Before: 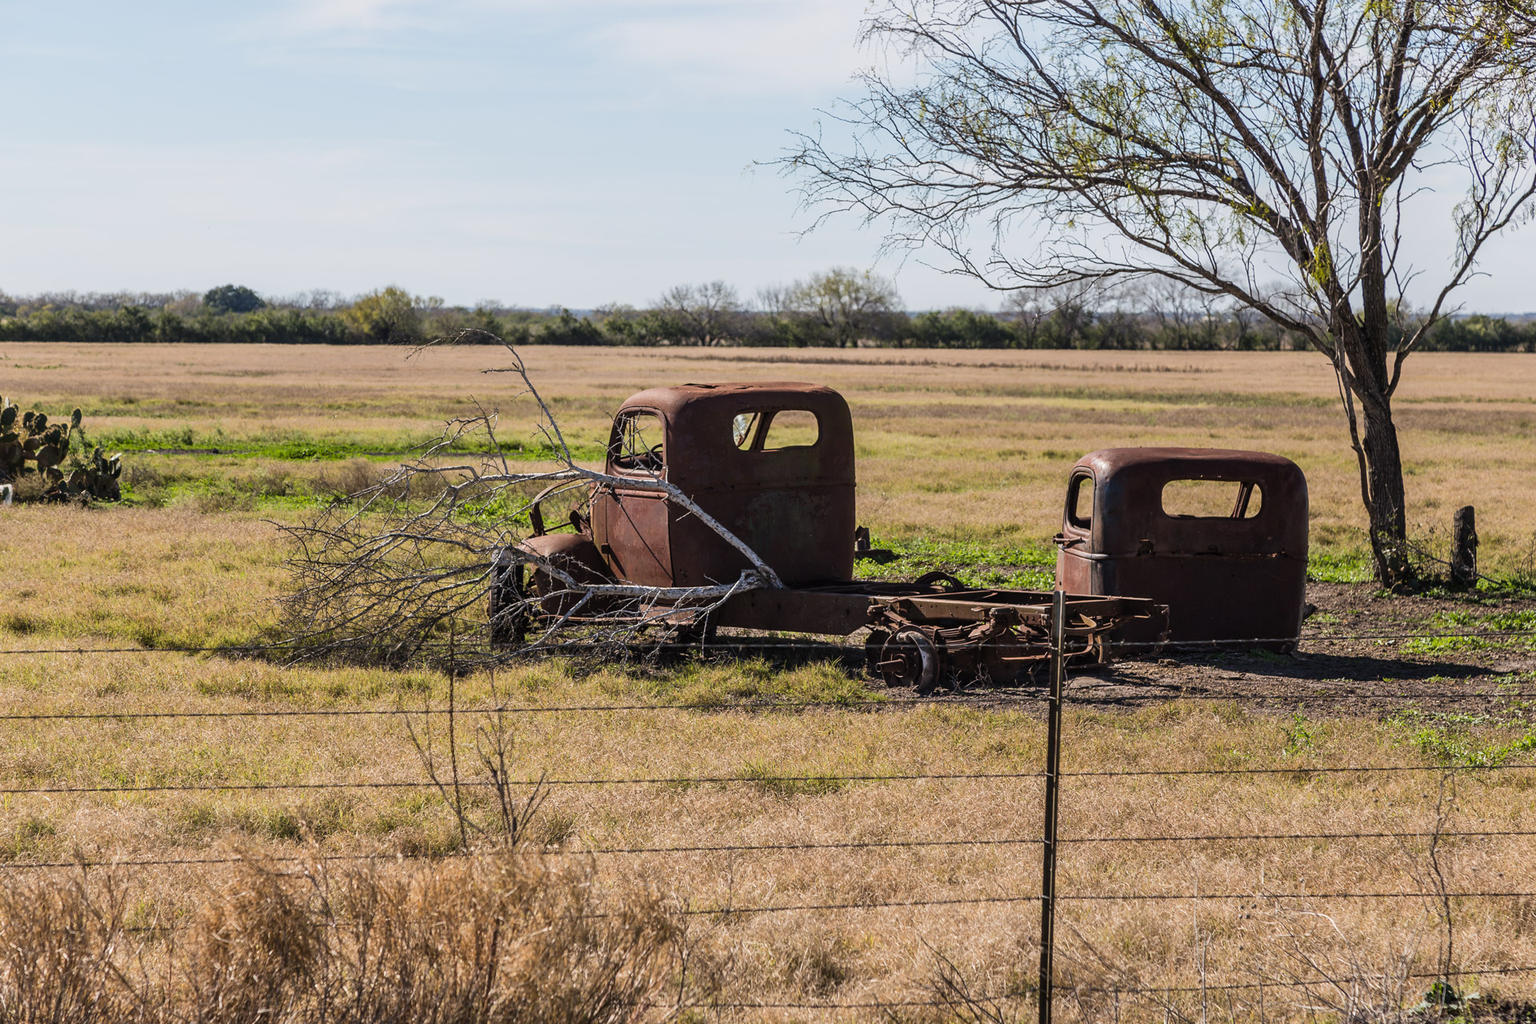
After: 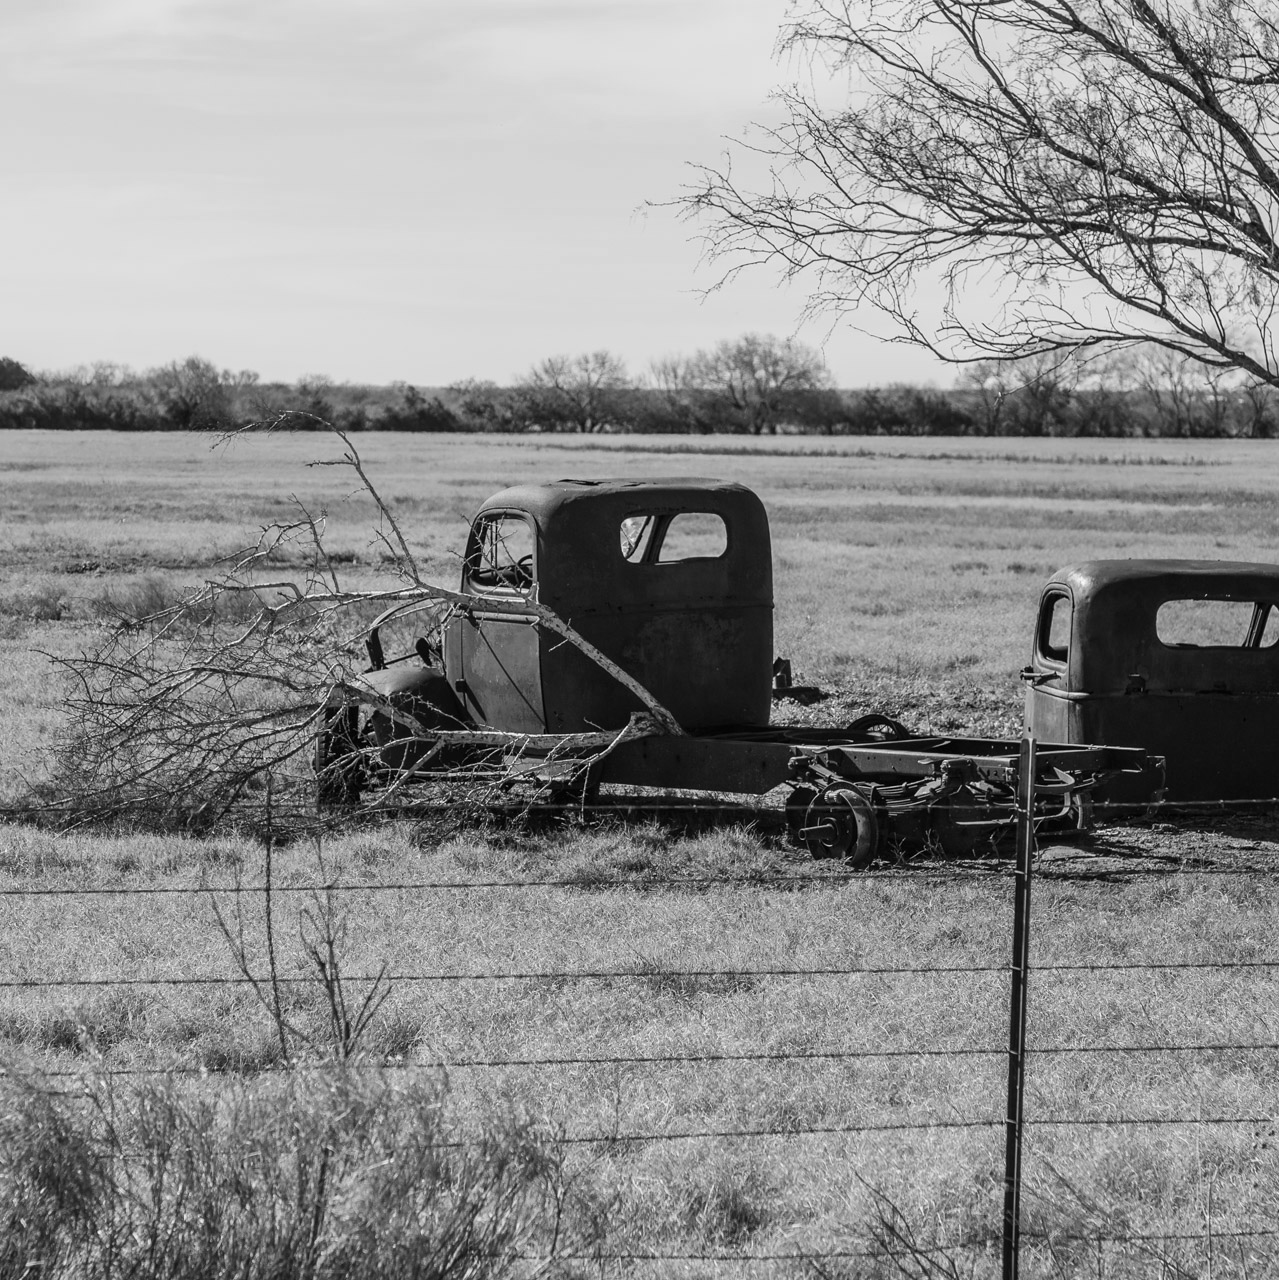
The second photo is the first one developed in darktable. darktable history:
monochrome: on, module defaults
crop: left 15.419%, right 17.914%
